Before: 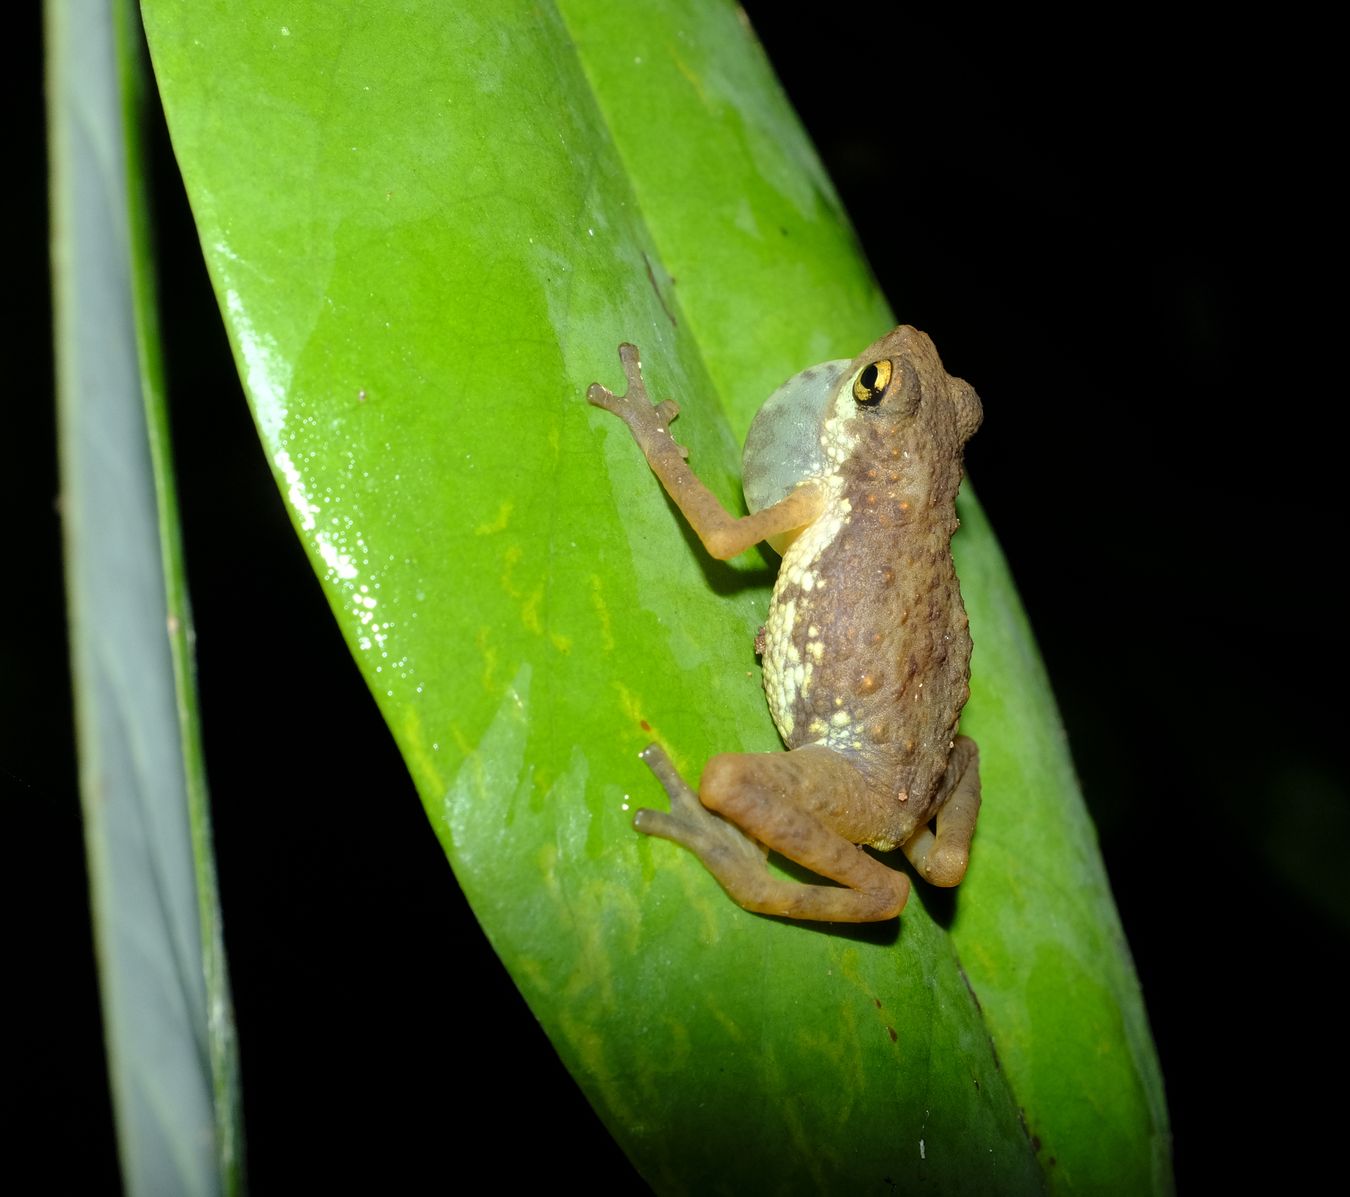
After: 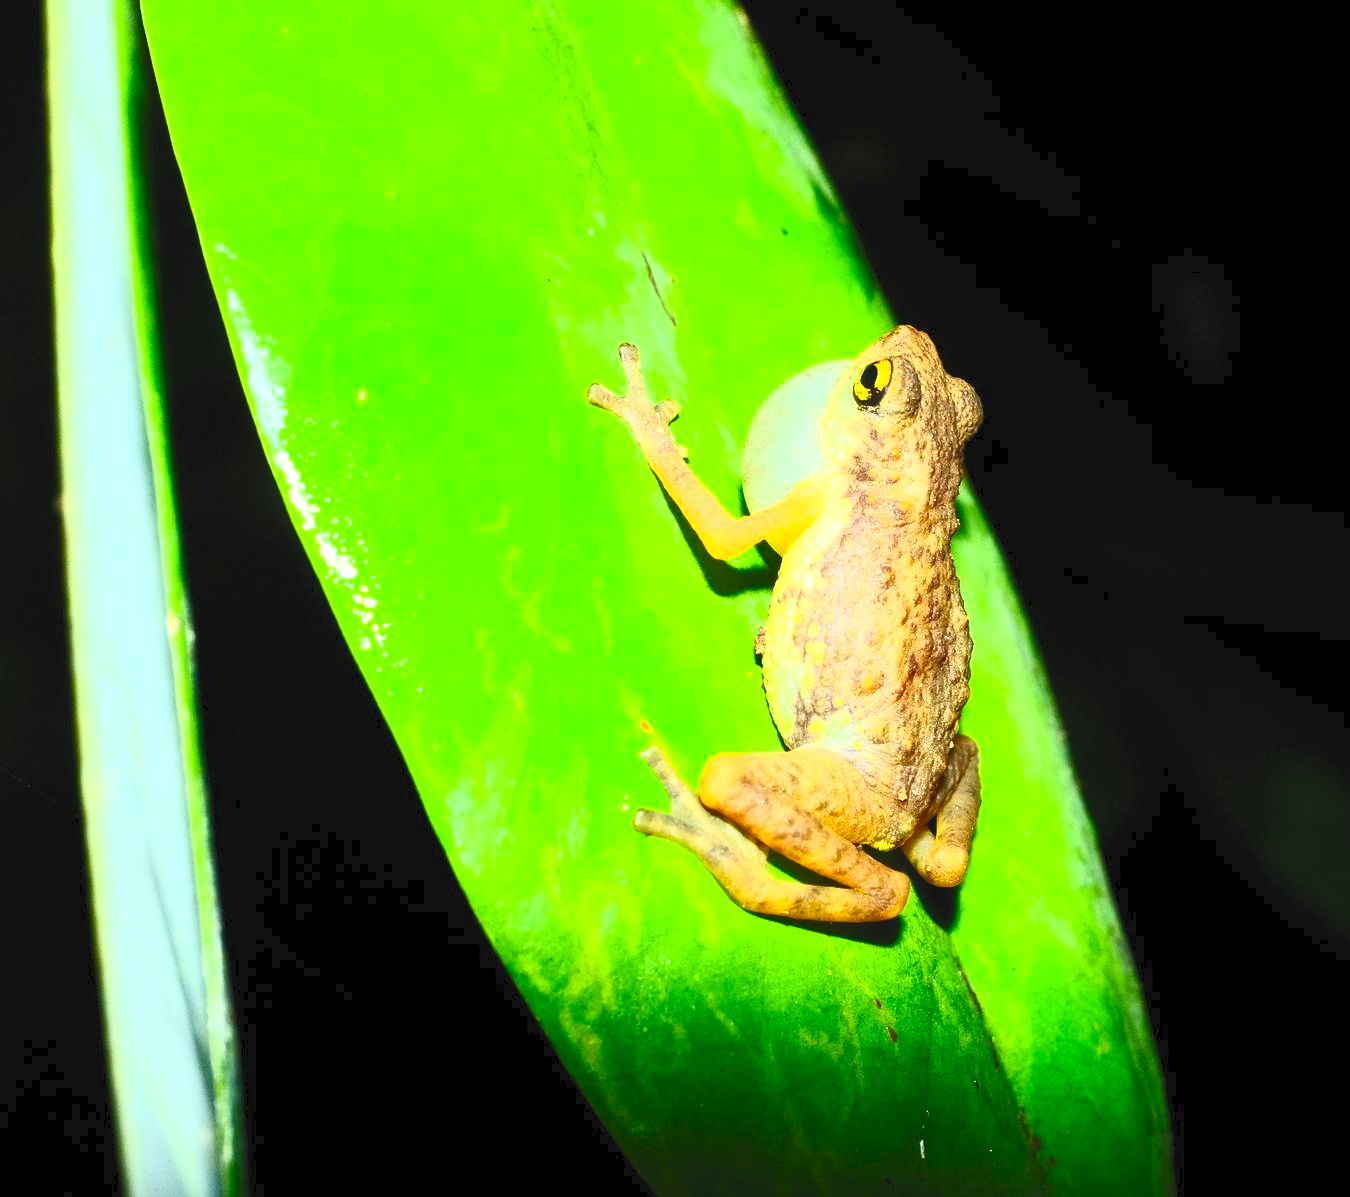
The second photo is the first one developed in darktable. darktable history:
contrast brightness saturation: contrast 1, brightness 1, saturation 1
color zones: curves: ch0 [(0, 0.5) (0.143, 0.5) (0.286, 0.5) (0.429, 0.5) (0.62, 0.489) (0.714, 0.445) (0.844, 0.496) (1, 0.5)]; ch1 [(0, 0.5) (0.143, 0.5) (0.286, 0.5) (0.429, 0.5) (0.571, 0.5) (0.714, 0.523) (0.857, 0.5) (1, 0.5)]
